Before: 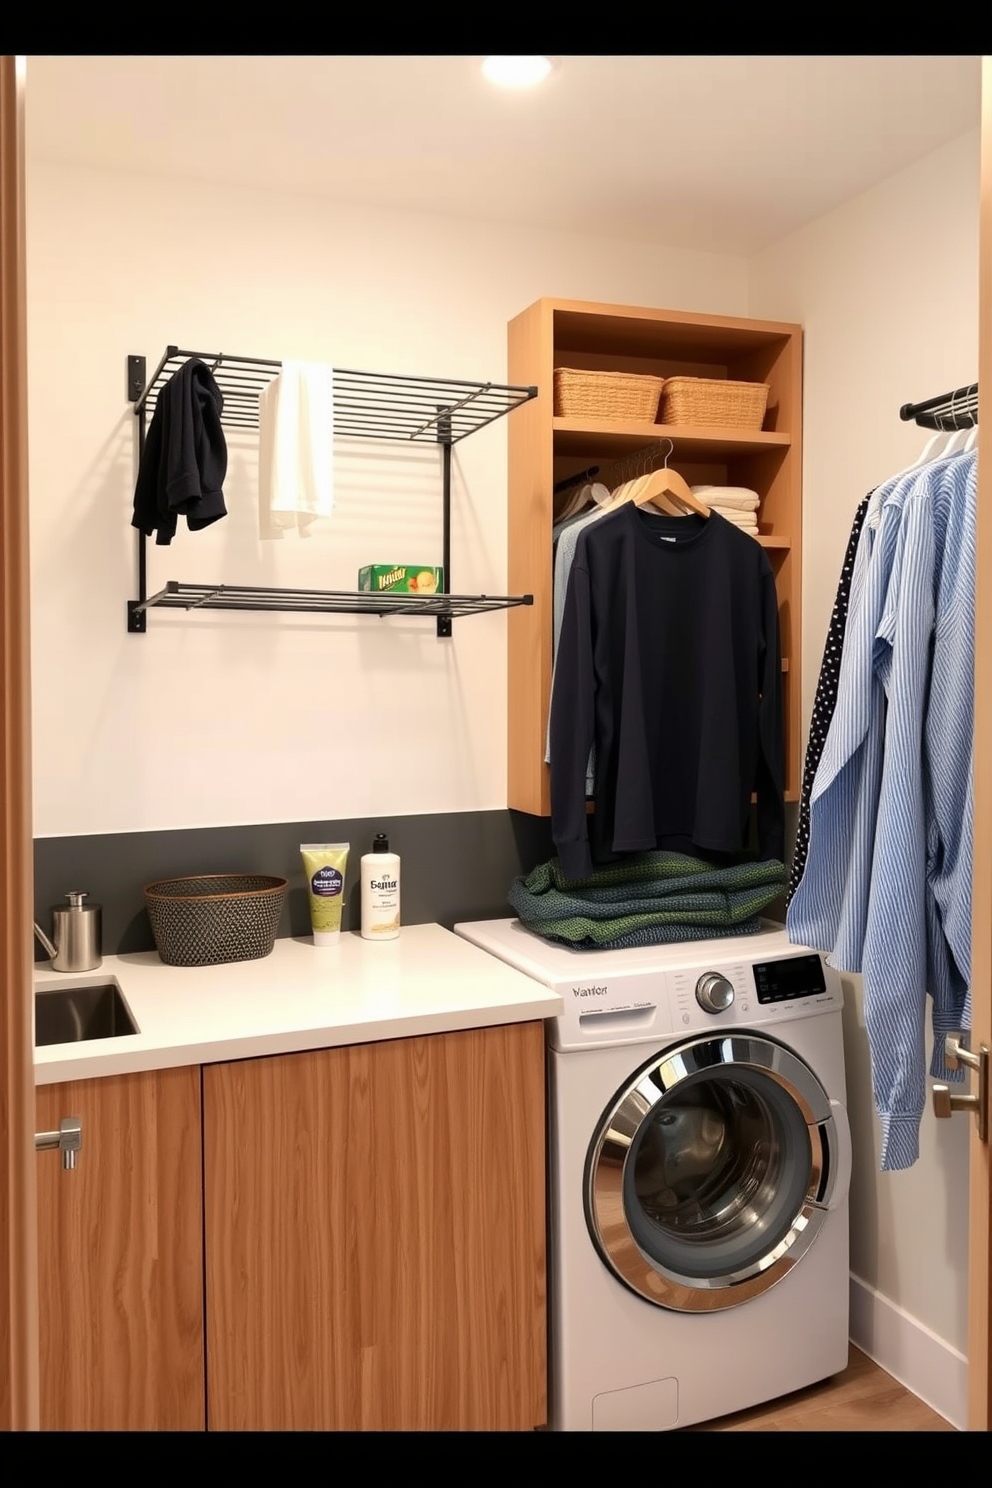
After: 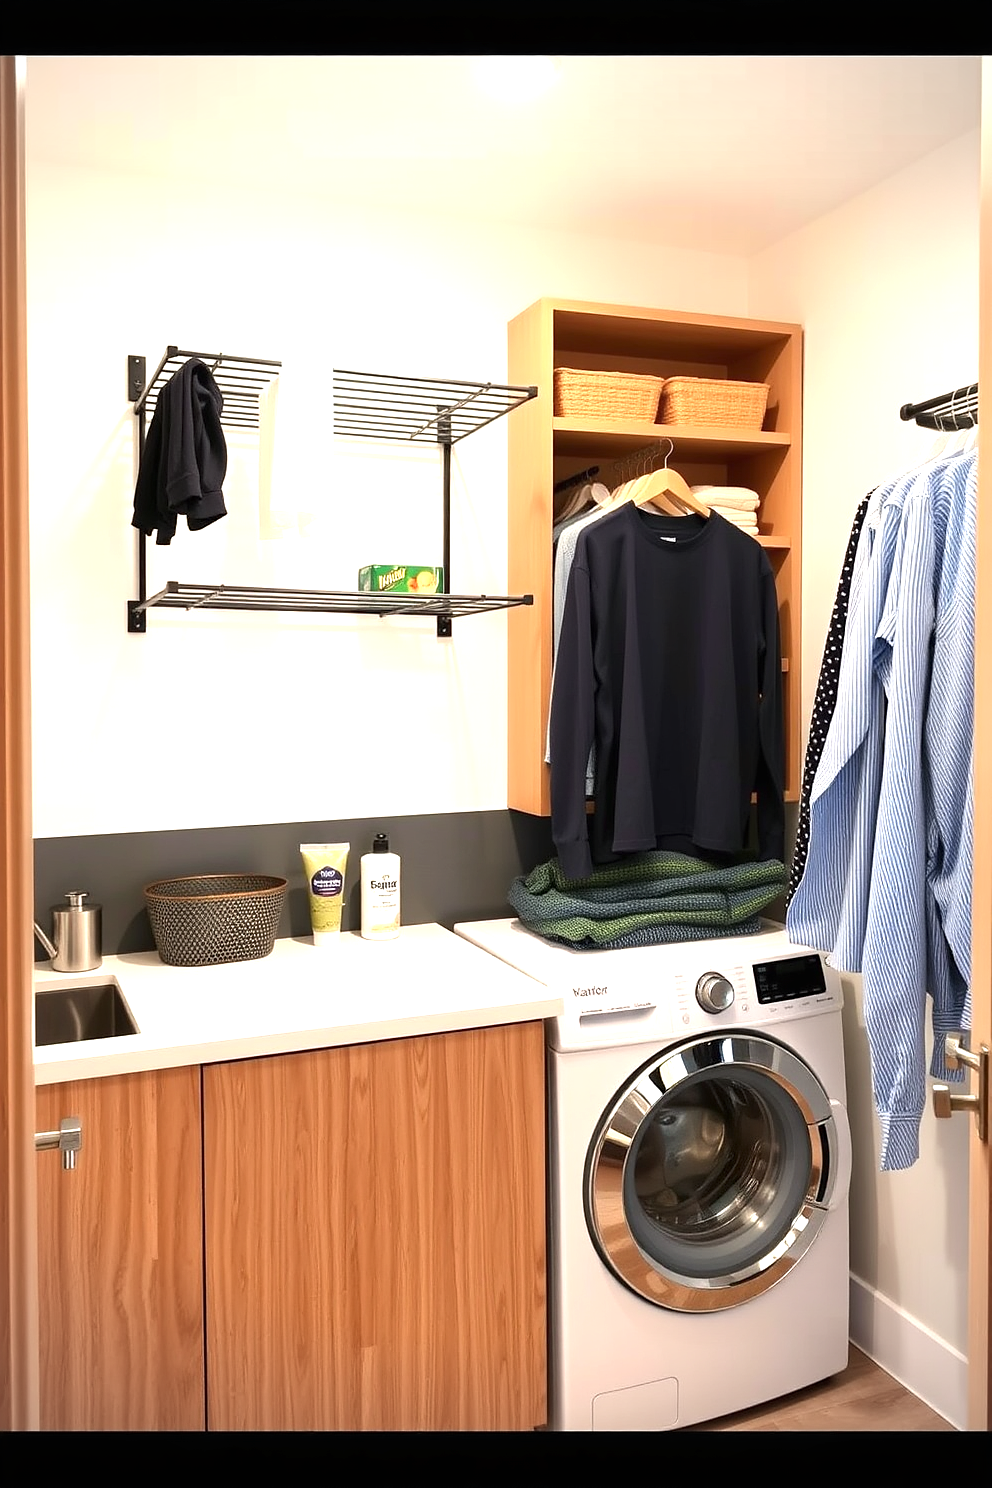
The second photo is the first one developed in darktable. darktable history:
exposure: black level correction 0, exposure 0.858 EV, compensate exposure bias true, compensate highlight preservation false
sharpen: radius 0.972, amount 0.615
vignetting: on, module defaults
